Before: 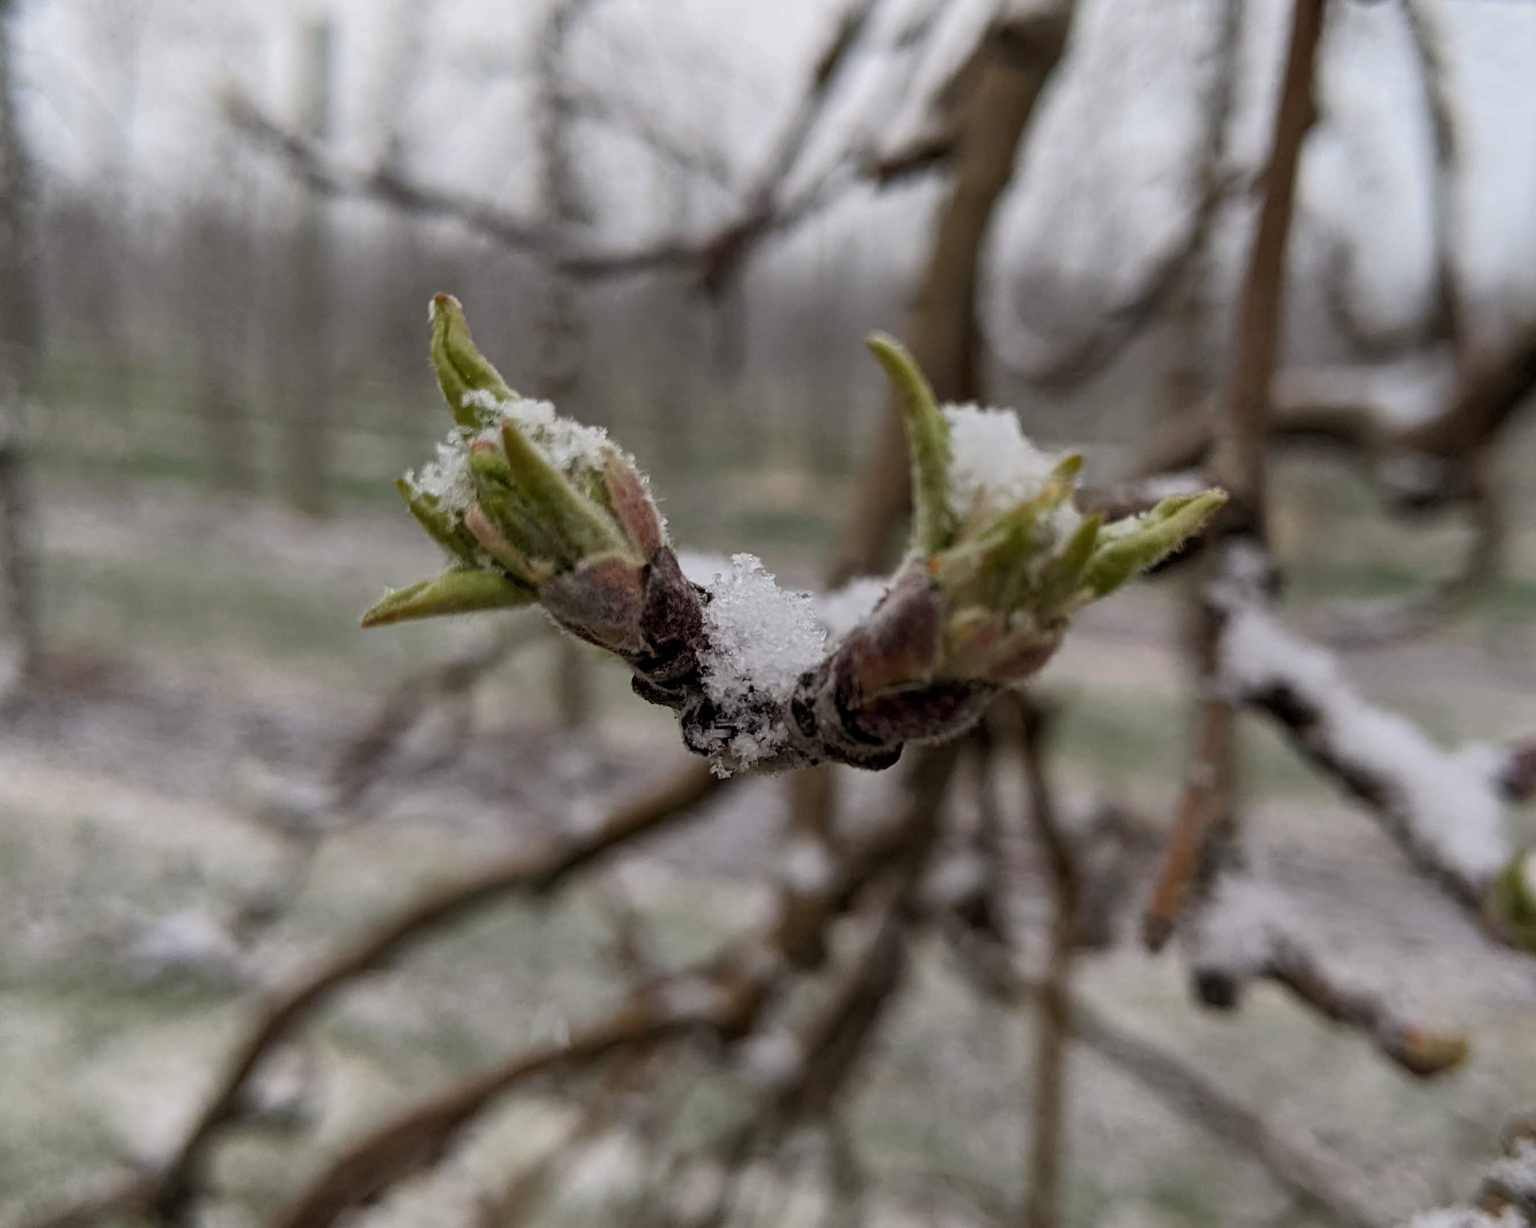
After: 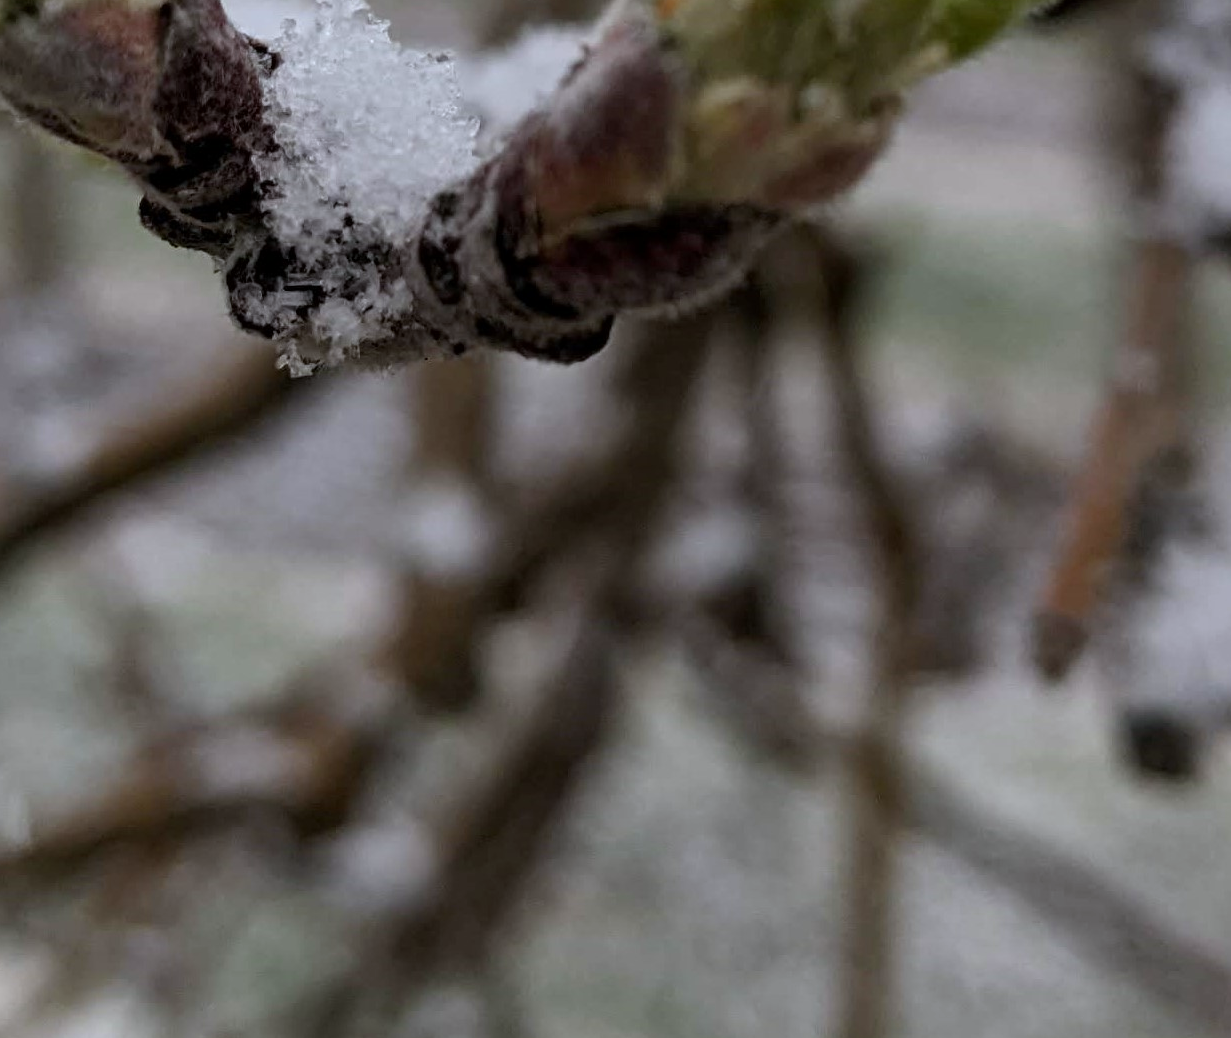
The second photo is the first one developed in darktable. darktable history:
white balance: red 0.967, blue 1.049
crop: left 35.976%, top 45.819%, right 18.162%, bottom 5.807%
